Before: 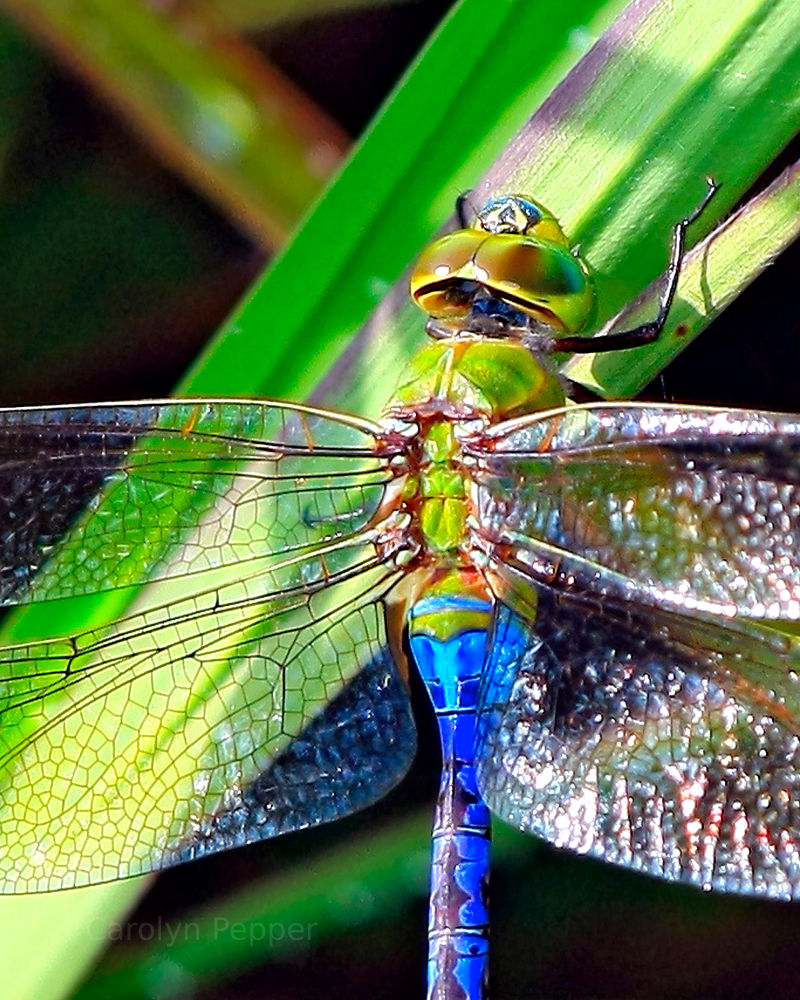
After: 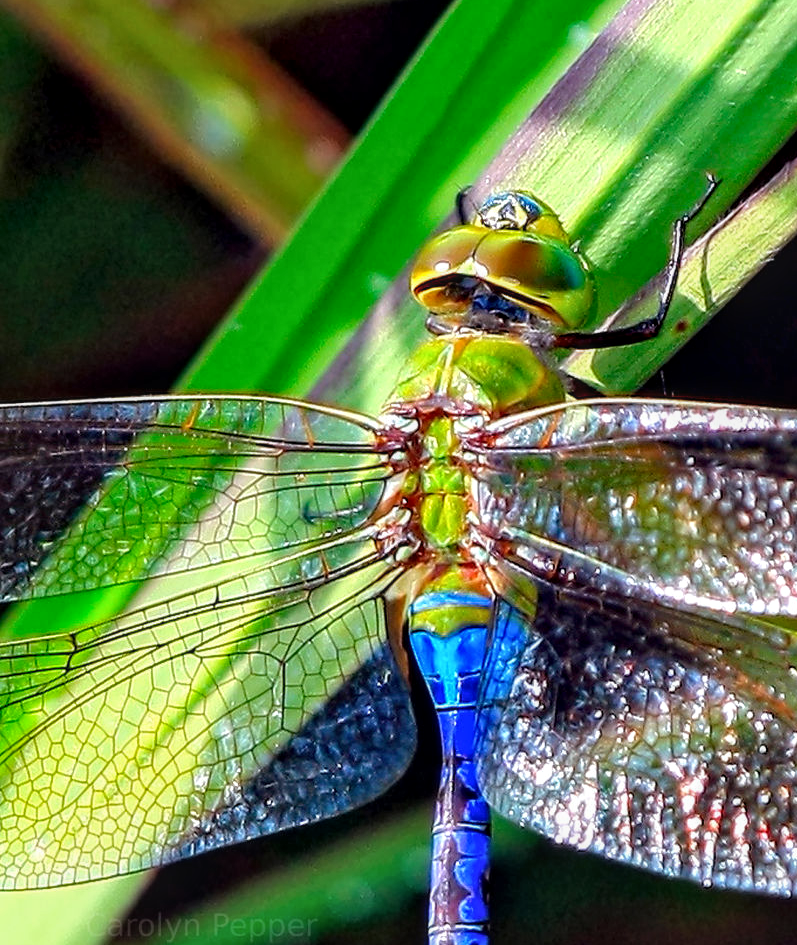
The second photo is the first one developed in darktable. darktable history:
crop: top 0.448%, right 0.264%, bottom 5.045%
local contrast: on, module defaults
